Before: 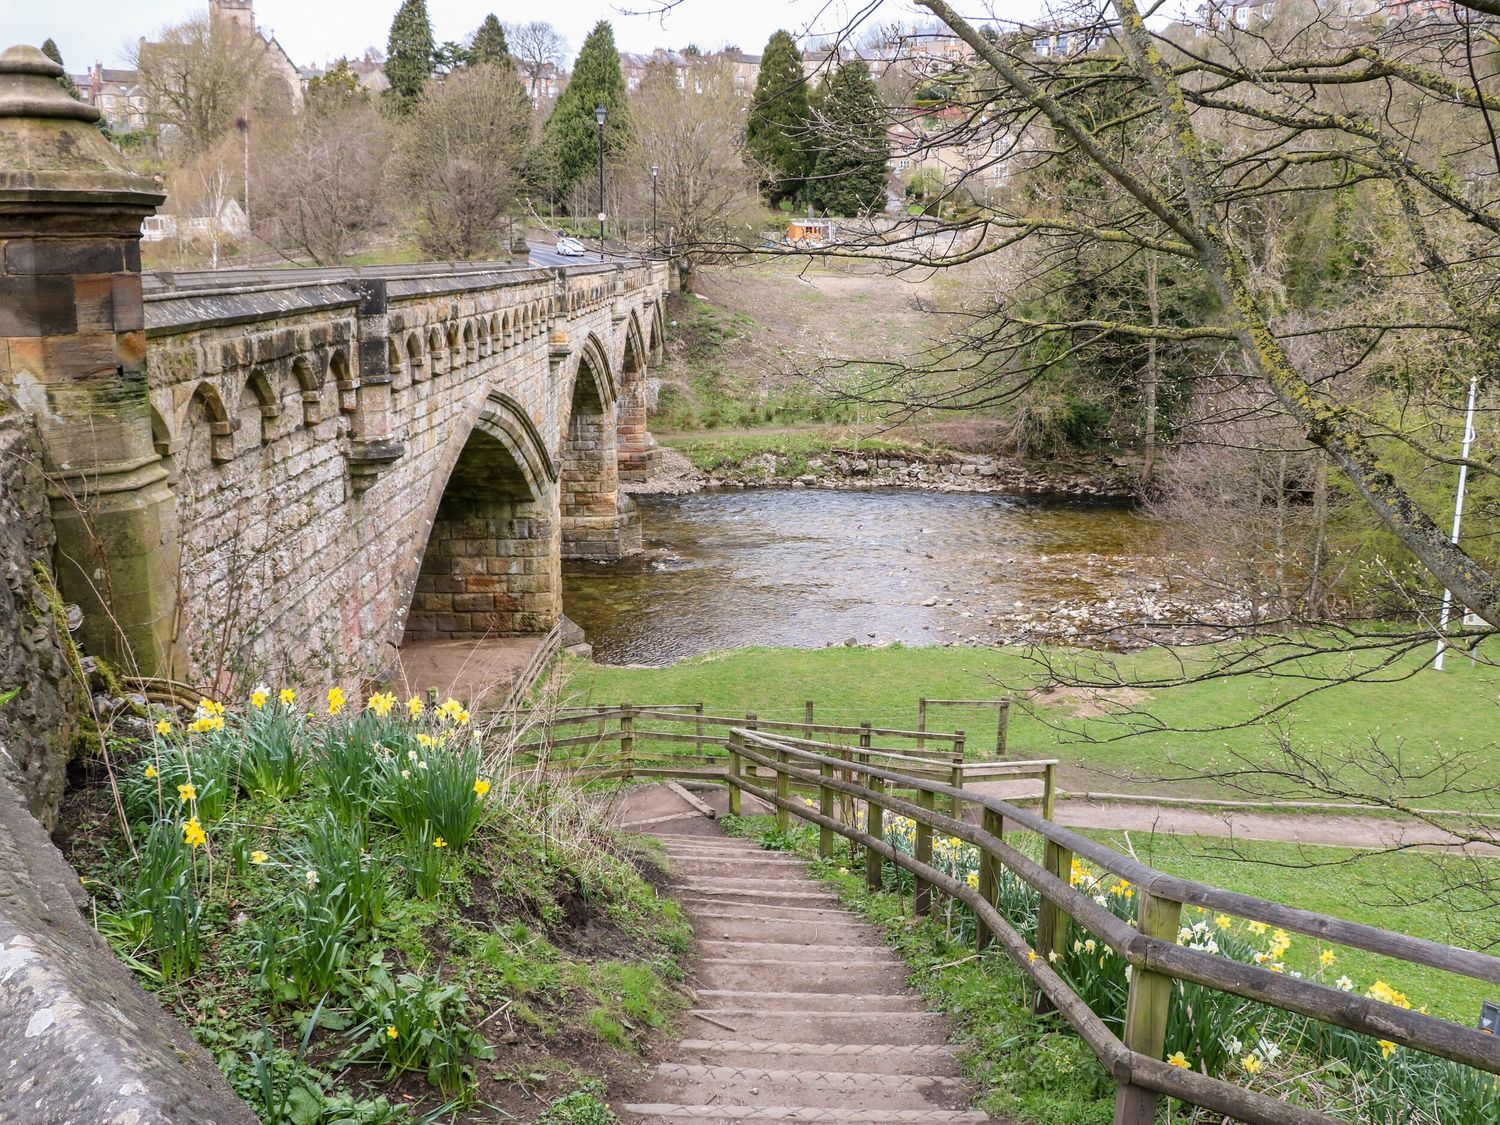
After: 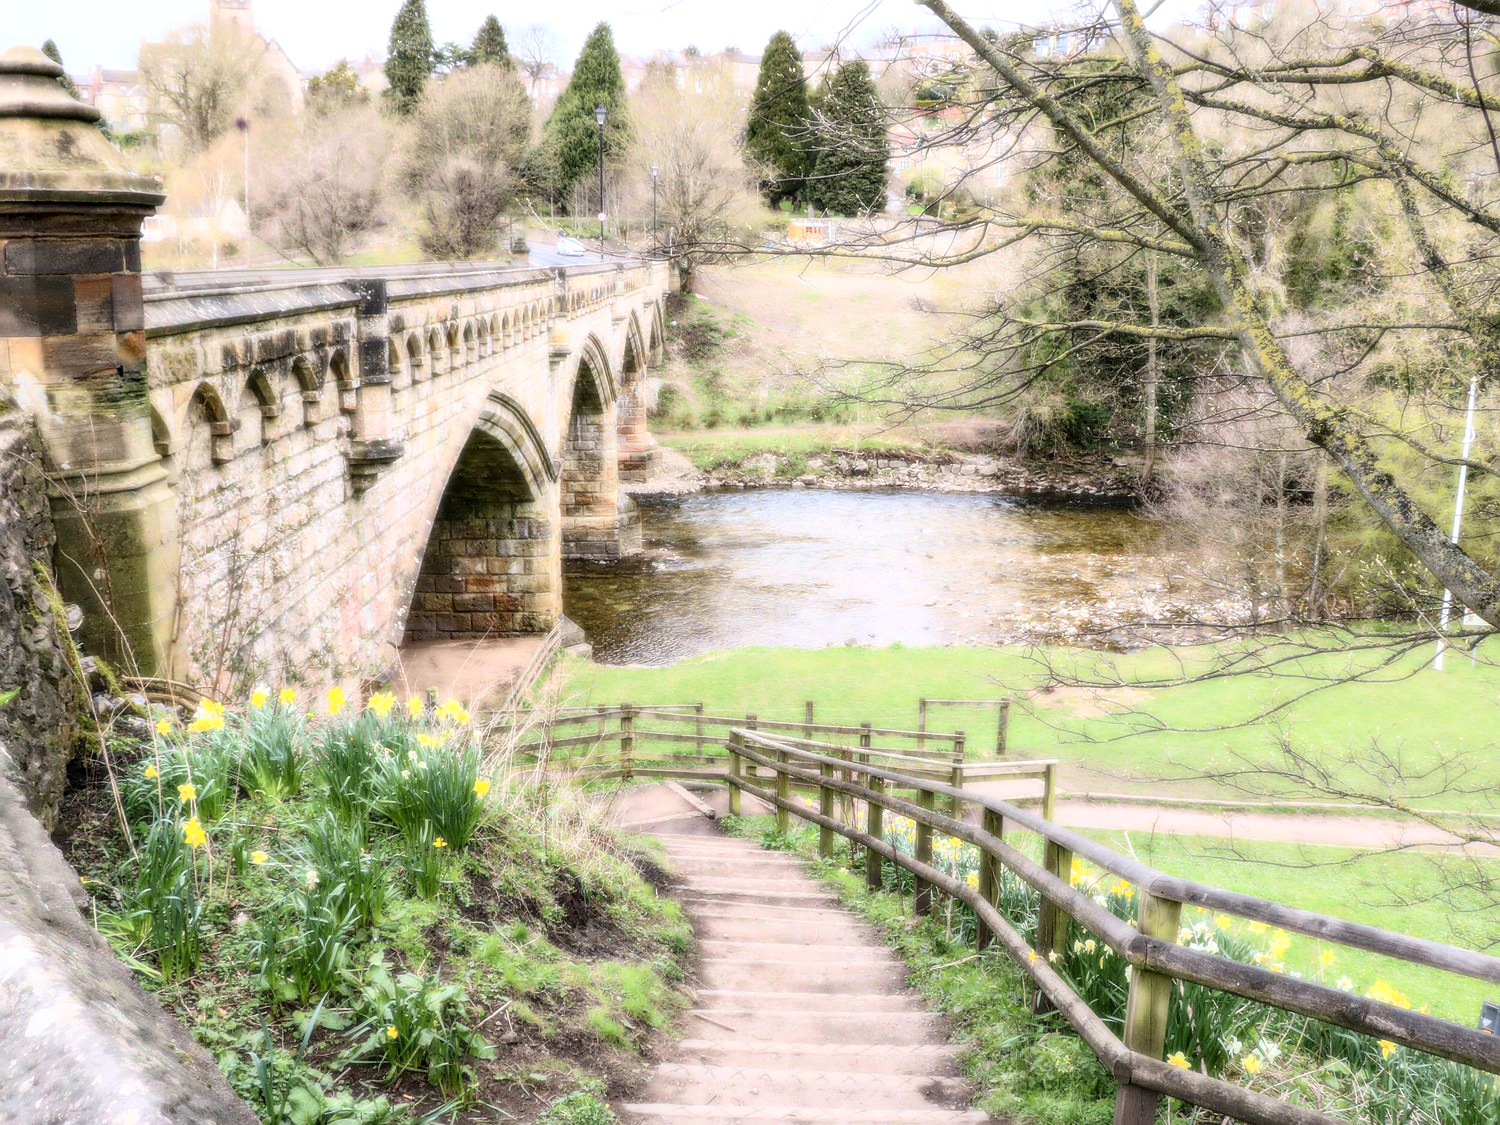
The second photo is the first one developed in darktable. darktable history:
sharpen: amount 0.2
bloom: size 0%, threshold 54.82%, strength 8.31%
shadows and highlights: shadows 20.55, highlights -20.99, soften with gaussian
